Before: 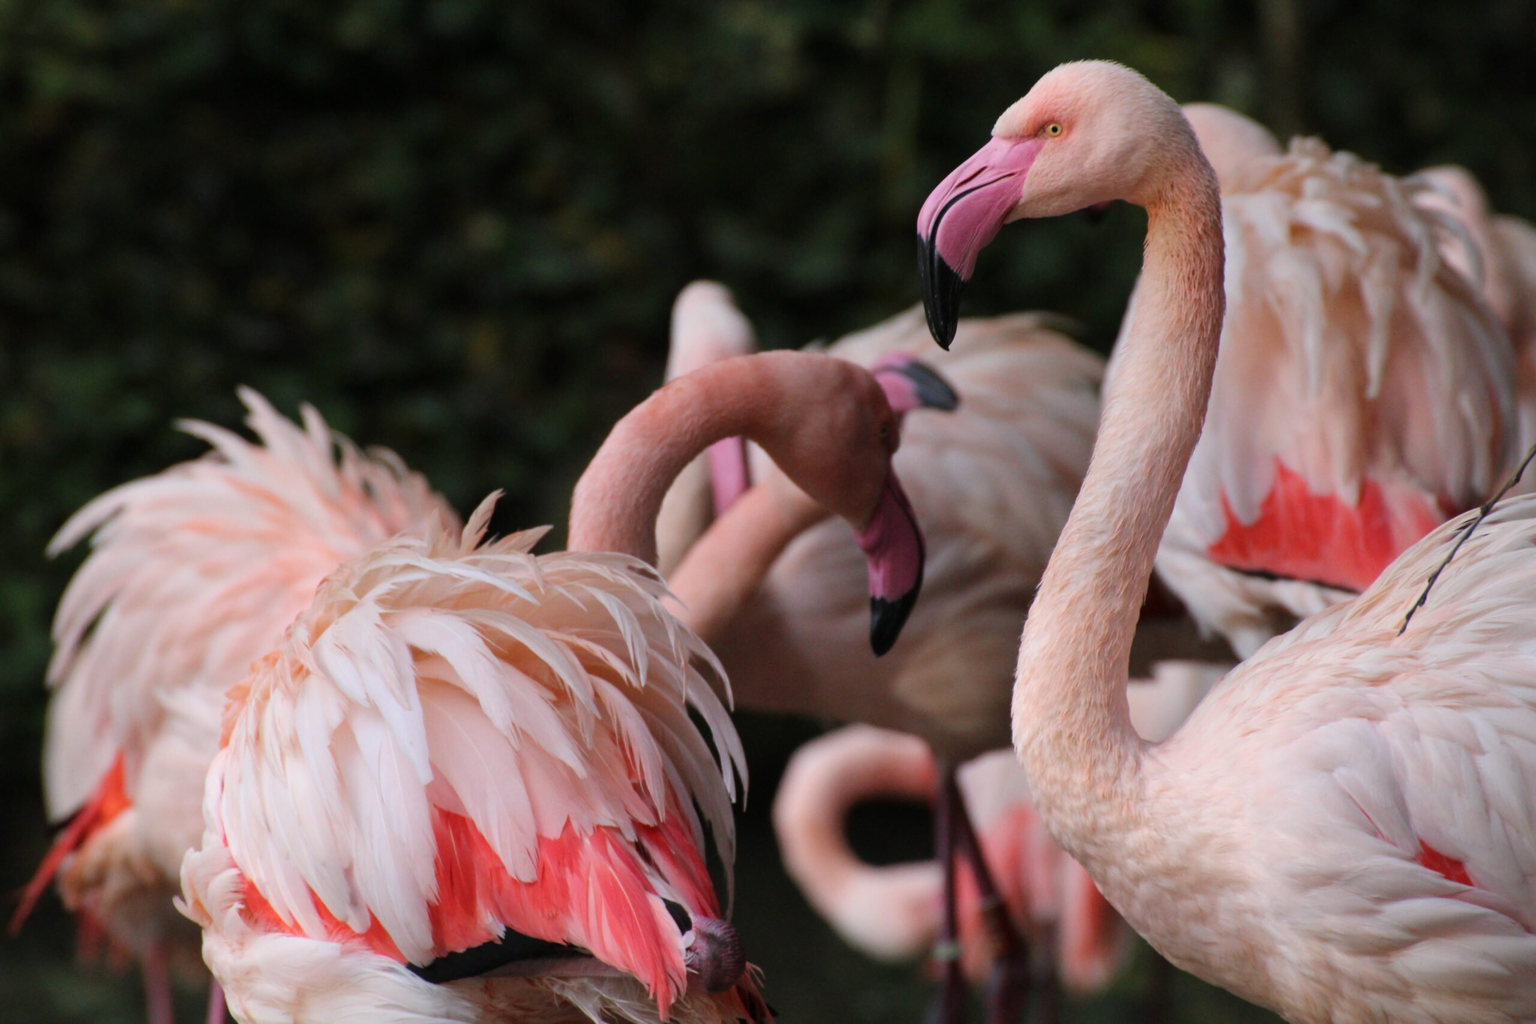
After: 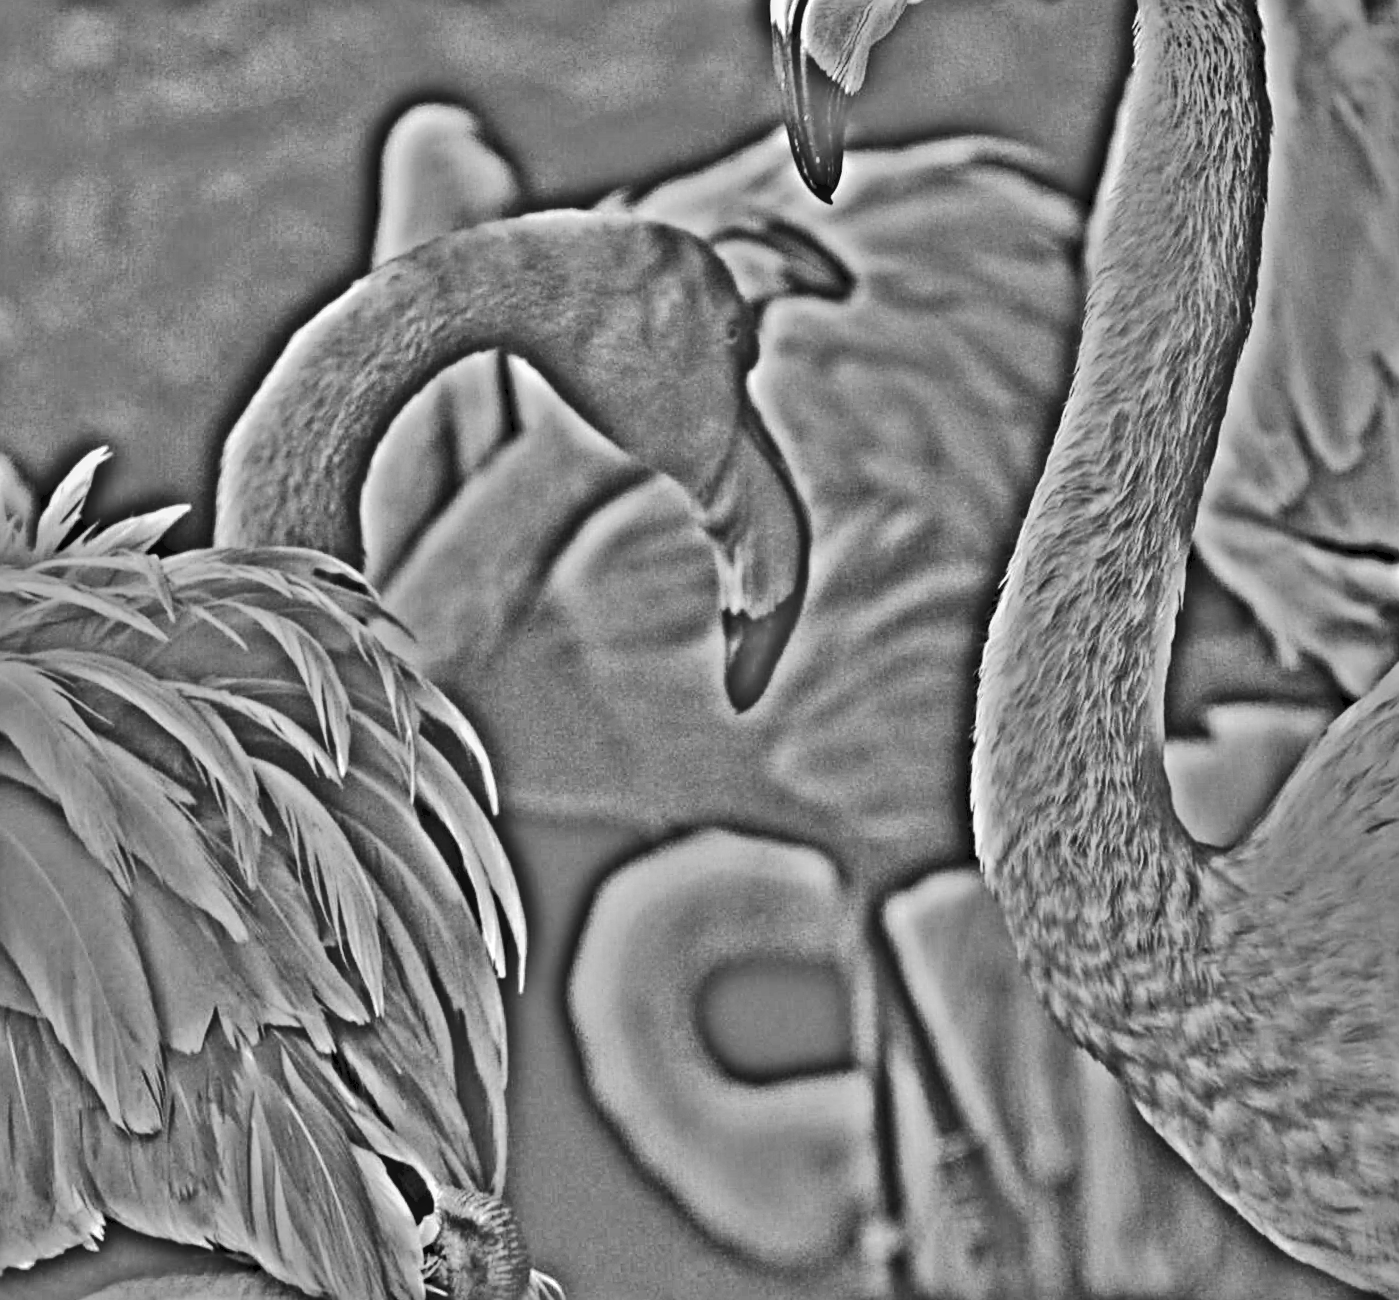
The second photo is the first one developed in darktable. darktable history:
local contrast: on, module defaults
shadows and highlights: shadows -19.91, highlights -73.15
crop and rotate: left 28.256%, top 17.734%, right 12.656%, bottom 3.573%
sharpen: on, module defaults
contrast brightness saturation: contrast 0.4, brightness 0.05, saturation 0.25
rotate and perspective: rotation -1.68°, lens shift (vertical) -0.146, crop left 0.049, crop right 0.912, crop top 0.032, crop bottom 0.96
tone curve: curves: ch0 [(0, 0) (0.003, 0.04) (0.011, 0.053) (0.025, 0.077) (0.044, 0.104) (0.069, 0.127) (0.1, 0.15) (0.136, 0.177) (0.177, 0.215) (0.224, 0.254) (0.277, 0.3) (0.335, 0.355) (0.399, 0.41) (0.468, 0.477) (0.543, 0.554) (0.623, 0.636) (0.709, 0.72) (0.801, 0.804) (0.898, 0.892) (1, 1)], preserve colors none
highpass: on, module defaults
